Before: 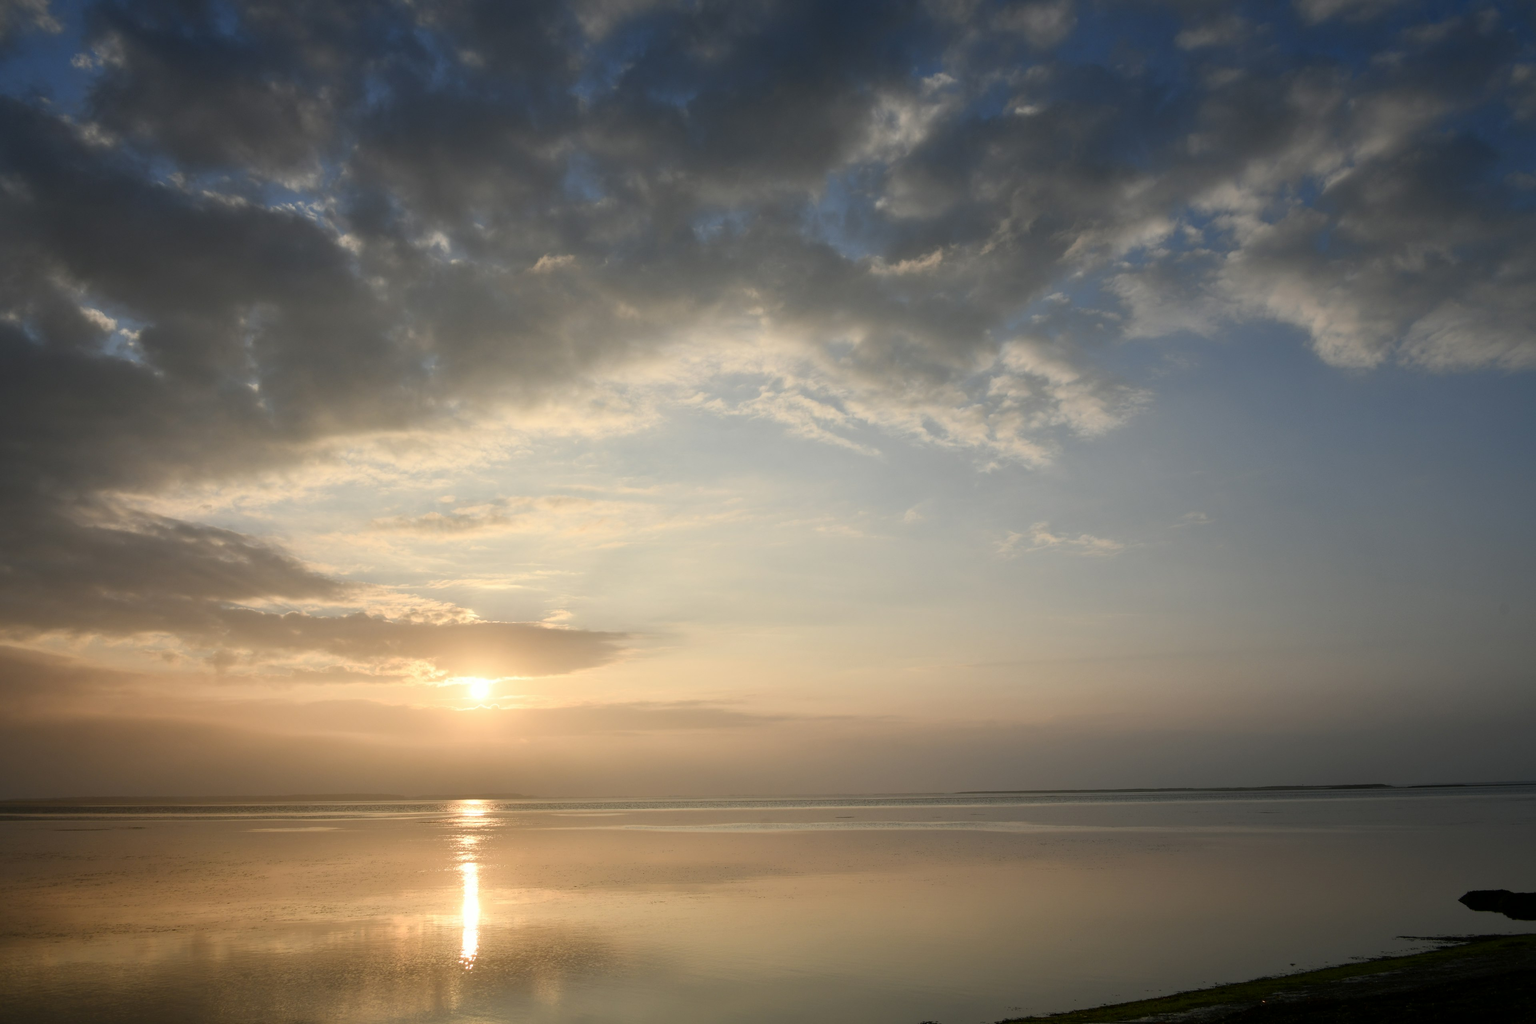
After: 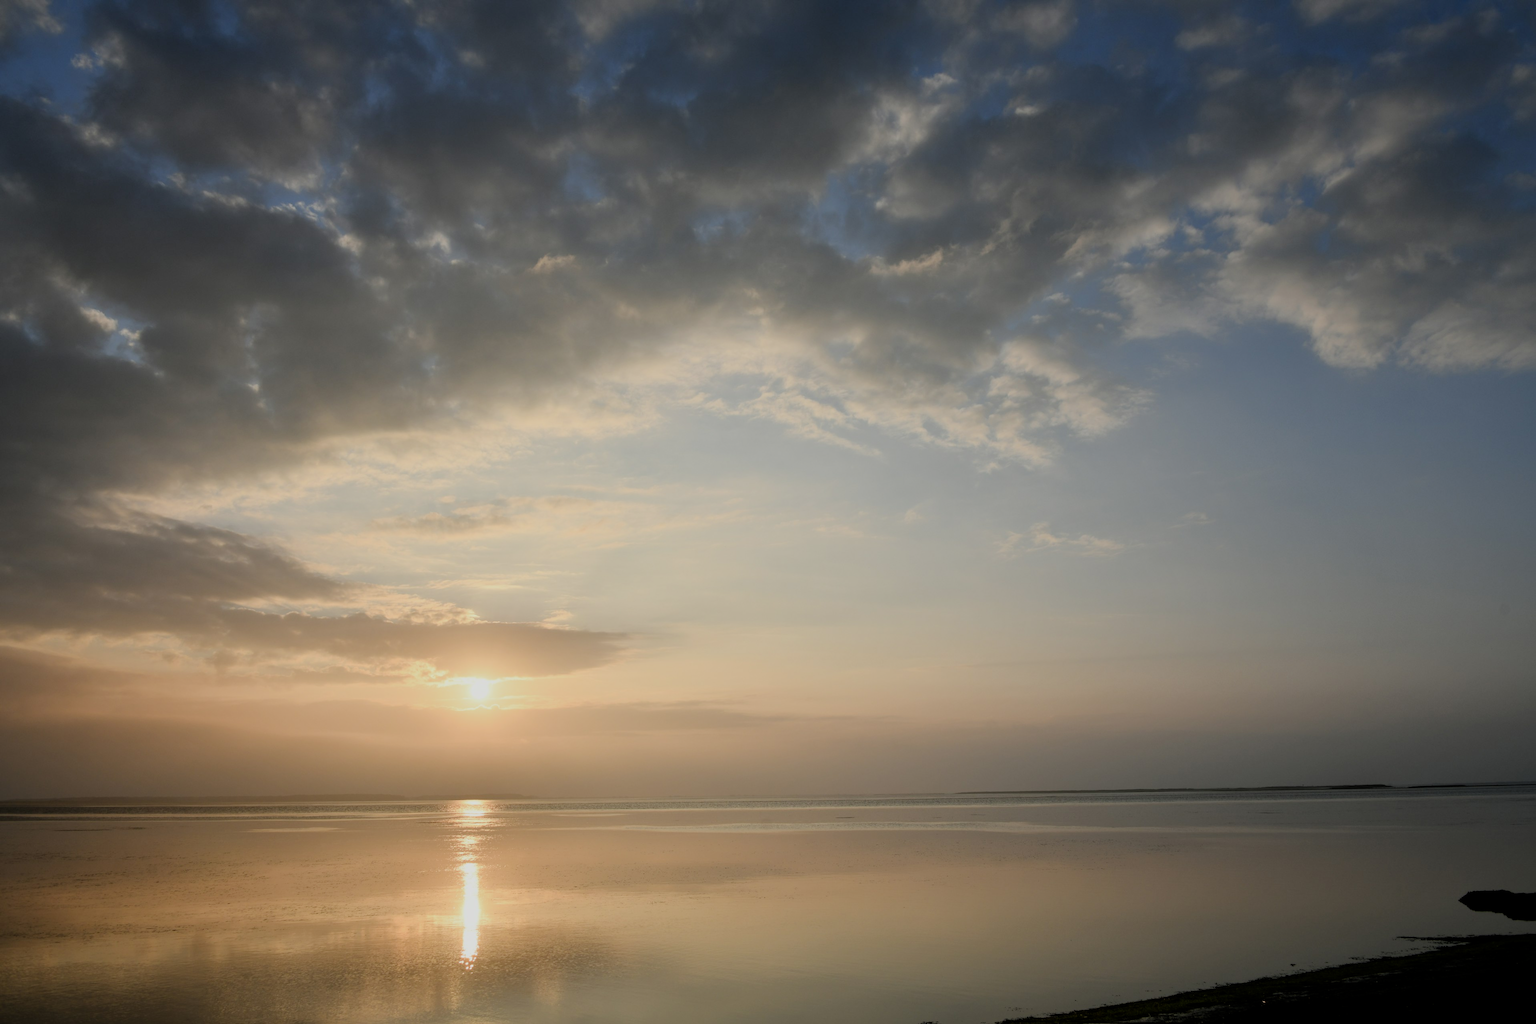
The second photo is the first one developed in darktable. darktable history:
filmic rgb: middle gray luminance 18.24%, black relative exposure -8.97 EV, white relative exposure 3.74 EV, target black luminance 0%, hardness 4.91, latitude 67.71%, contrast 0.941, highlights saturation mix 19.22%, shadows ↔ highlights balance 21.65%
